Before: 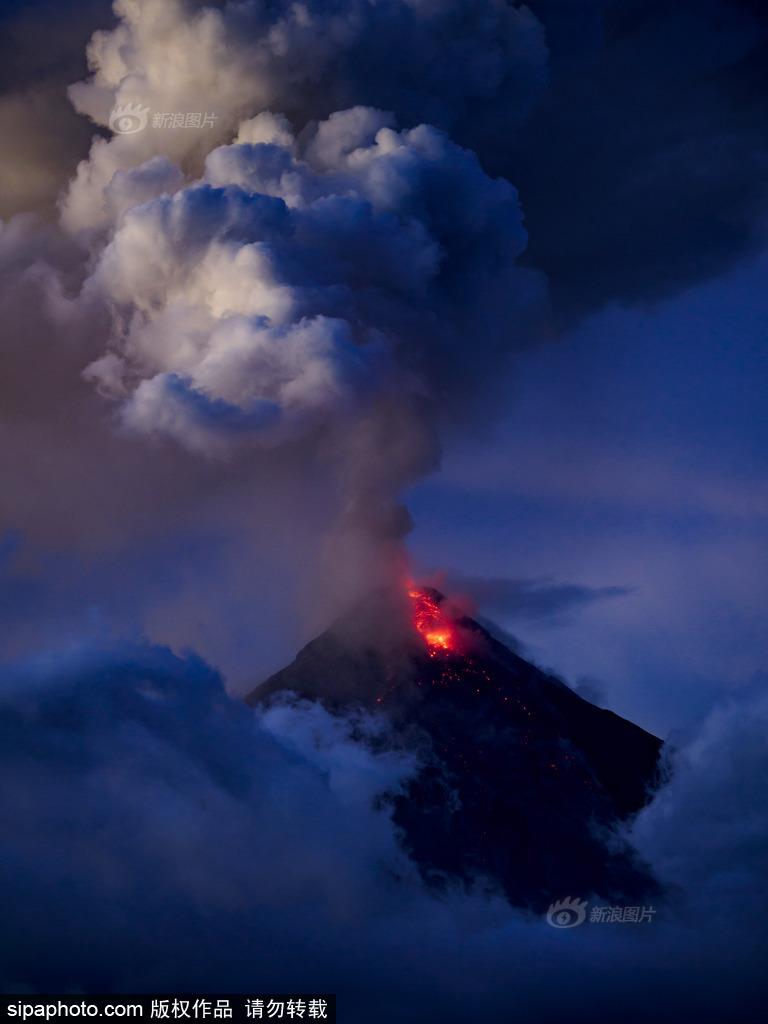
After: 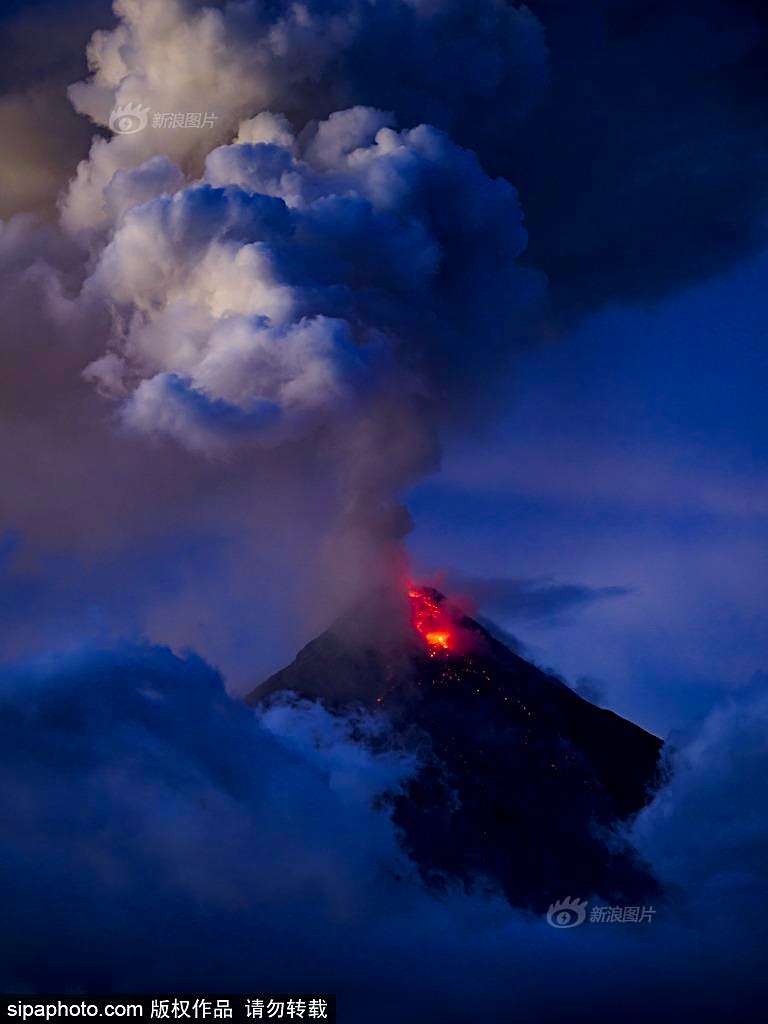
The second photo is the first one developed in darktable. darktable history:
sharpen: on, module defaults
white balance: red 0.976, blue 1.04
color balance rgb: perceptual saturation grading › global saturation 20%, global vibrance 20%
